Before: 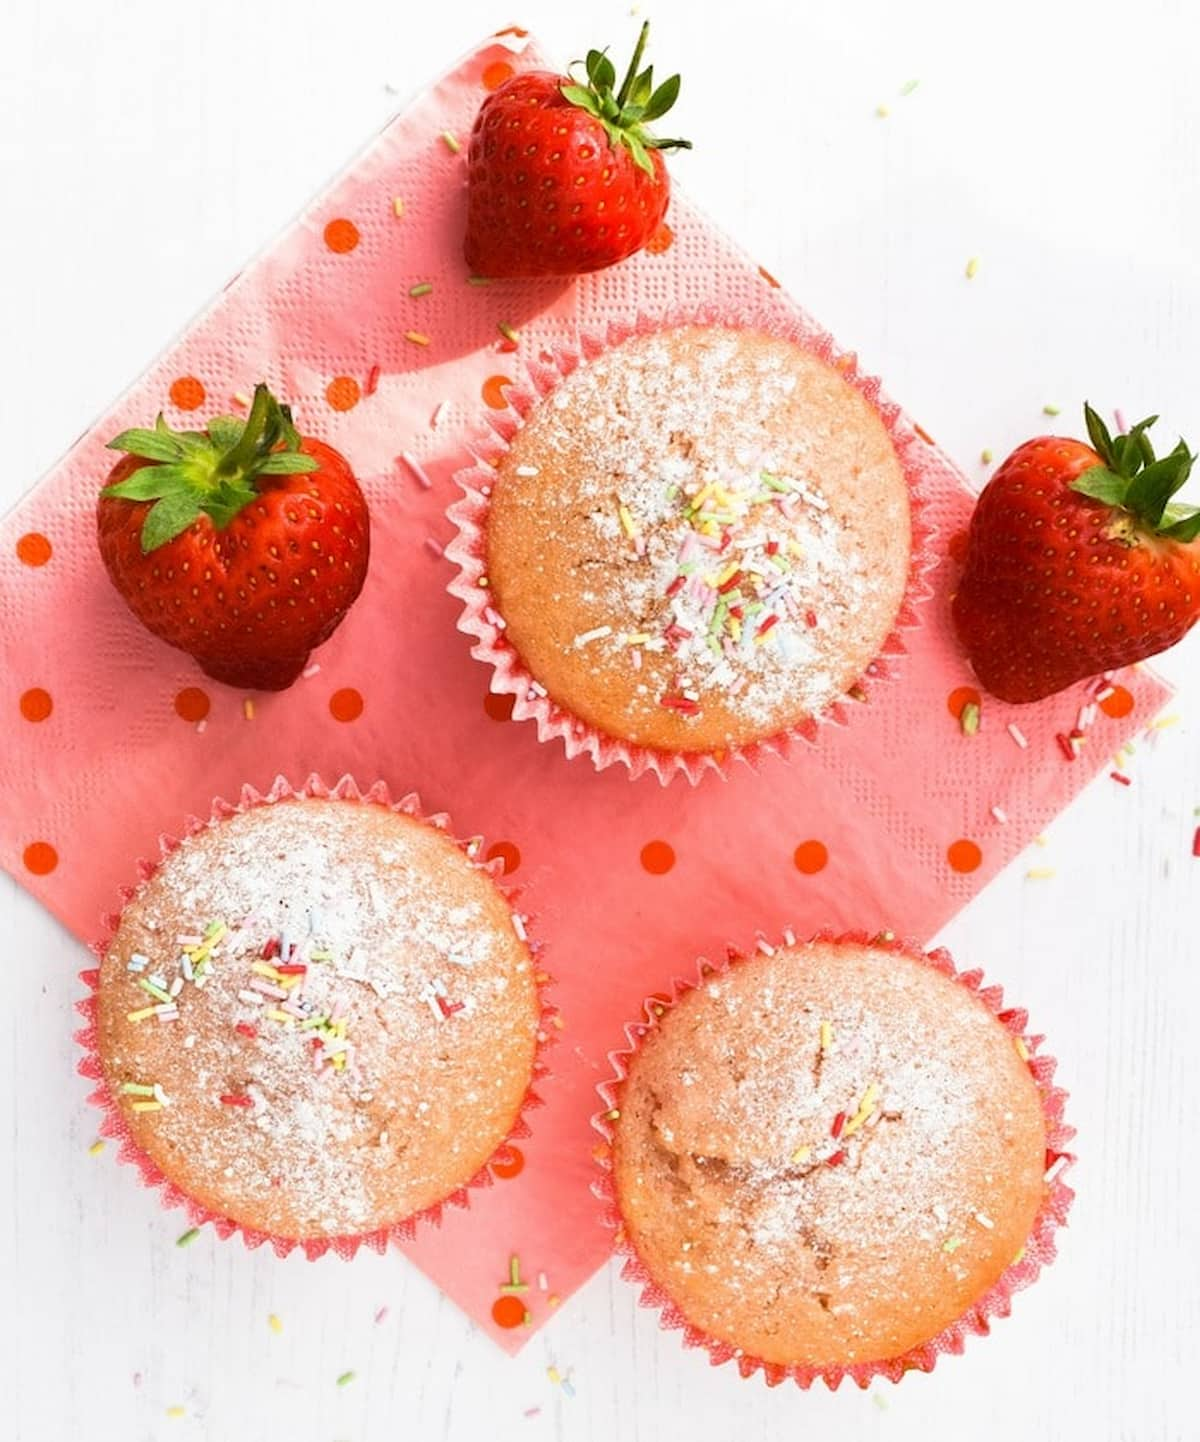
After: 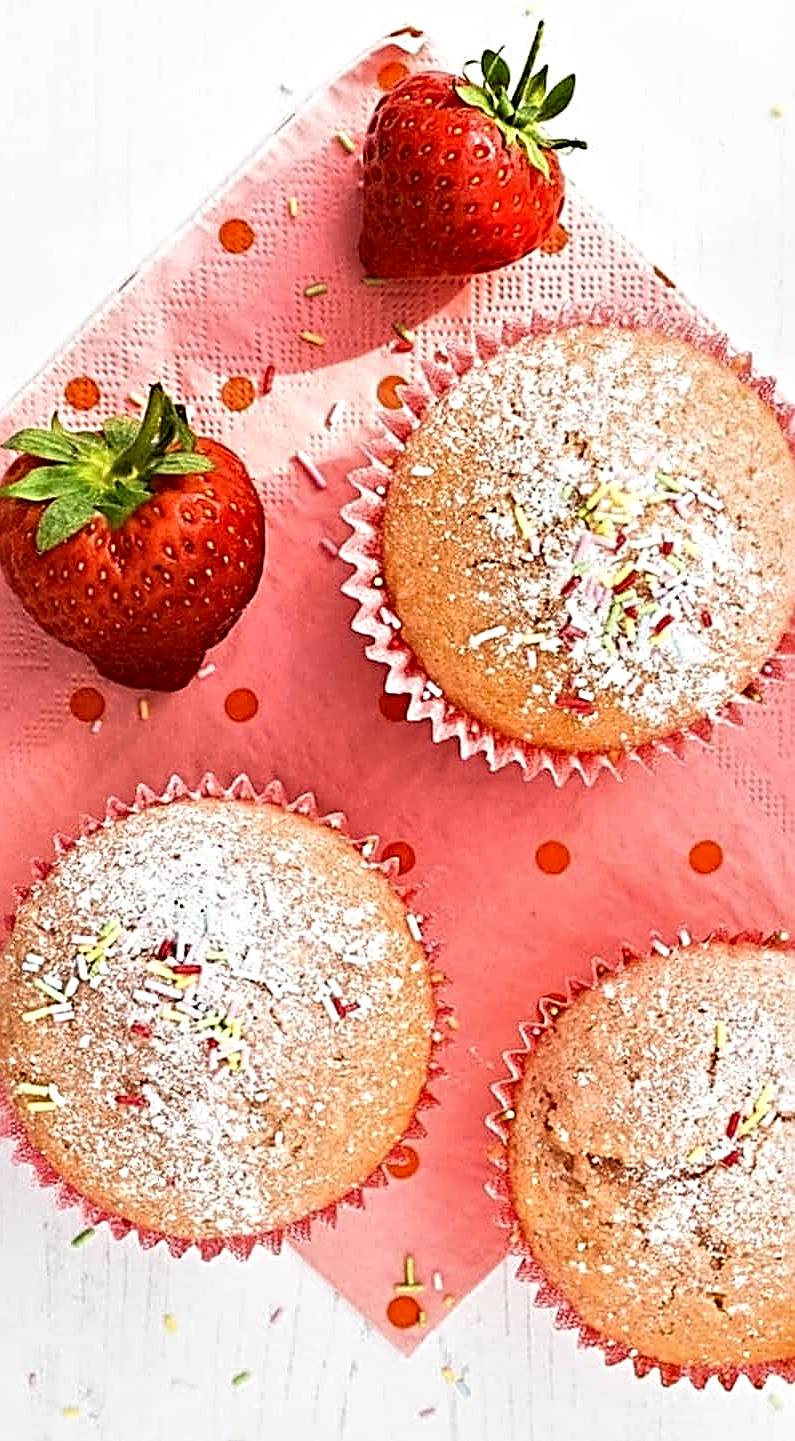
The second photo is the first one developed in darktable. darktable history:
sharpen: radius 3.696, amount 0.944
color zones: mix 40.1%
contrast equalizer: y [[0.51, 0.537, 0.559, 0.574, 0.599, 0.618], [0.5 ×6], [0.5 ×6], [0 ×6], [0 ×6]]
crop and rotate: left 8.796%, right 24.892%
